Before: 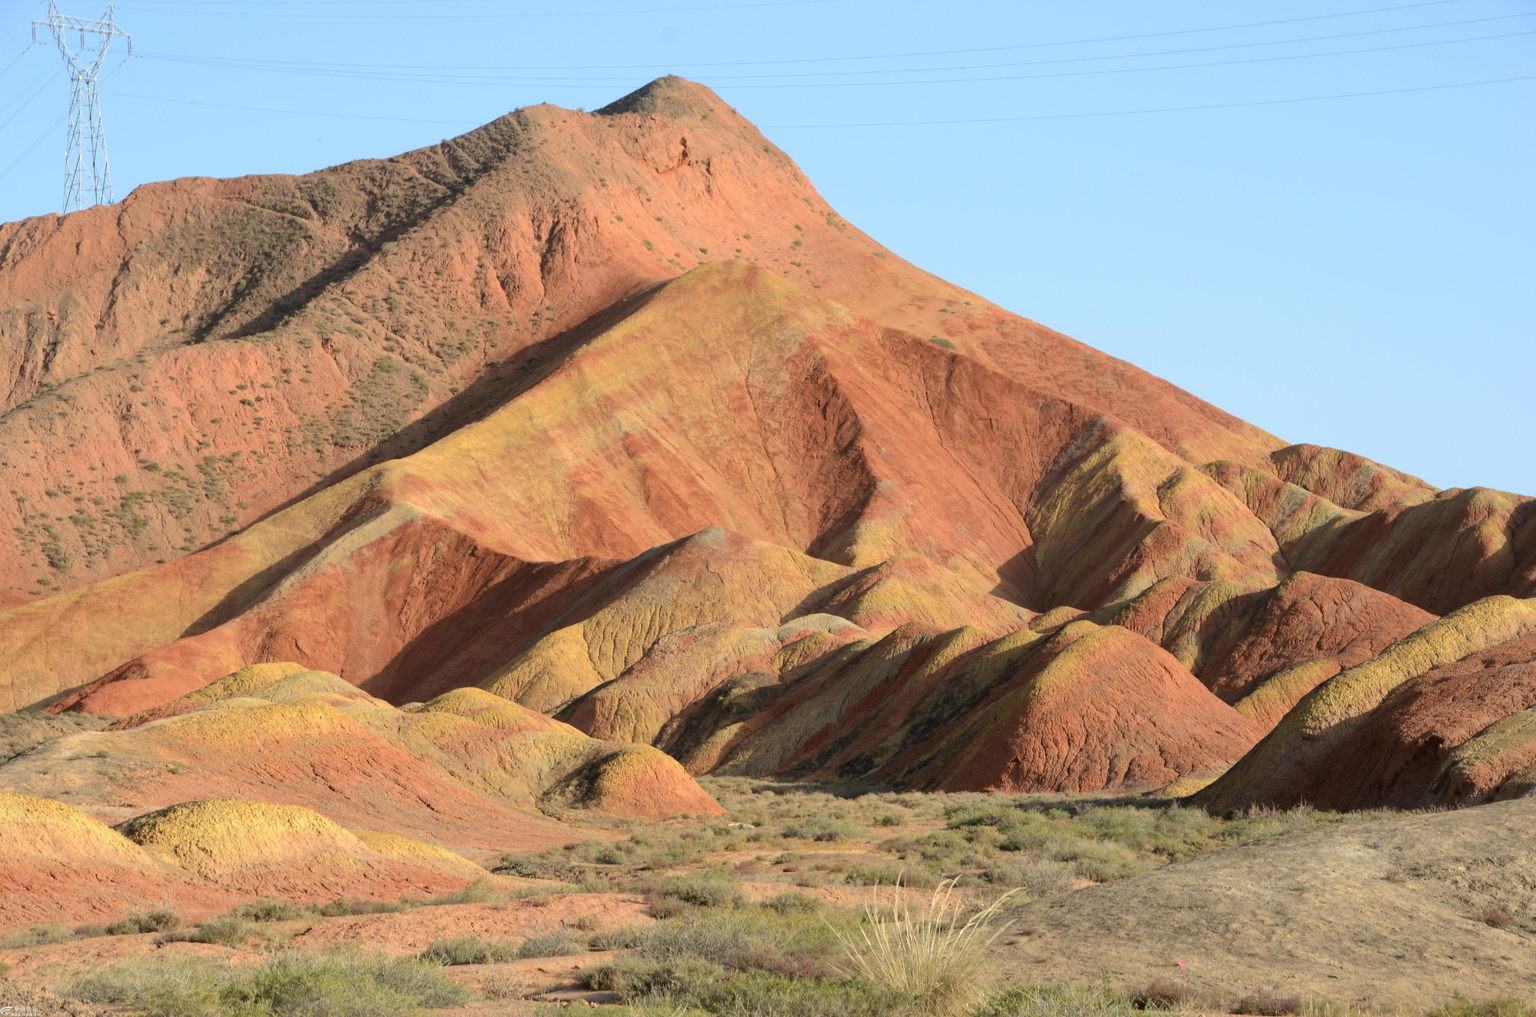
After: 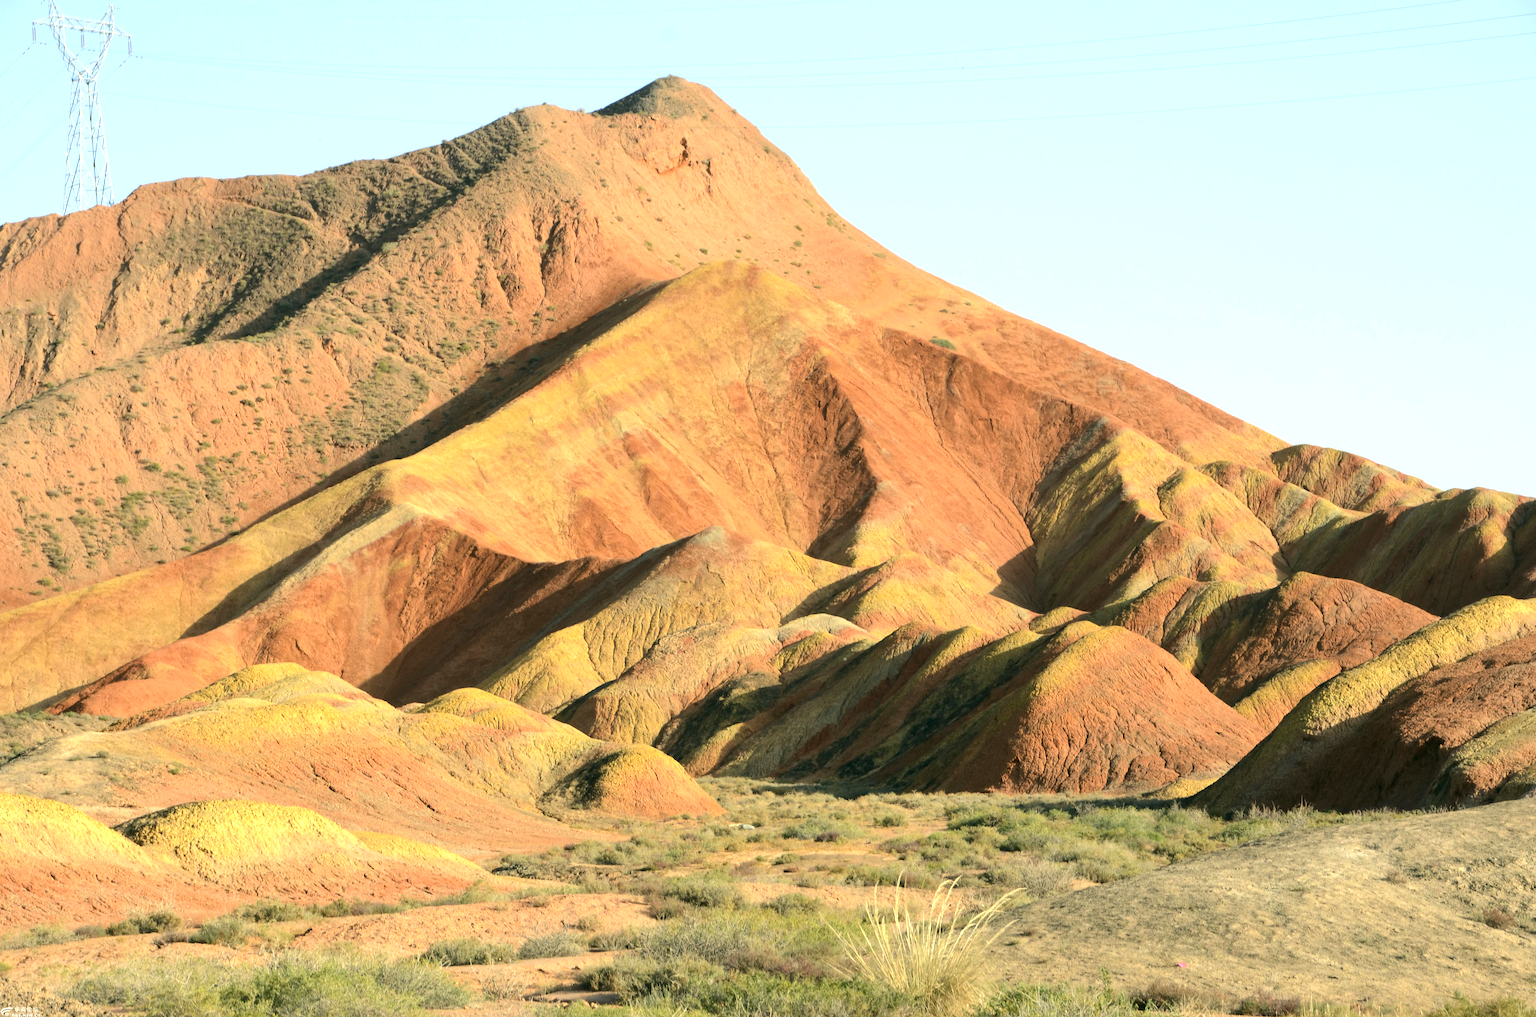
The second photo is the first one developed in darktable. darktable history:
tone equalizer: -8 EV -0.417 EV, -7 EV -0.389 EV, -6 EV -0.333 EV, -5 EV -0.222 EV, -3 EV 0.222 EV, -2 EV 0.333 EV, -1 EV 0.389 EV, +0 EV 0.417 EV, edges refinement/feathering 500, mask exposure compensation -1.57 EV, preserve details no
color correction: highlights a* -0.482, highlights b* 9.48, shadows a* -9.48, shadows b* 0.803
exposure: exposure 0.3 EV, compensate highlight preservation false
